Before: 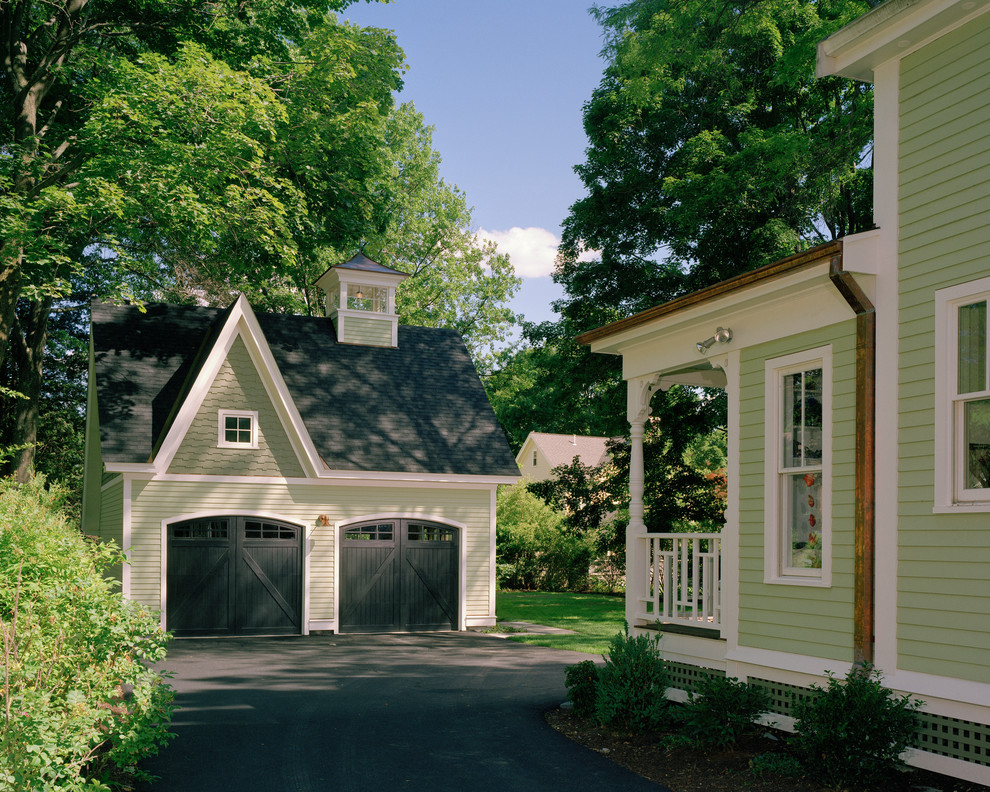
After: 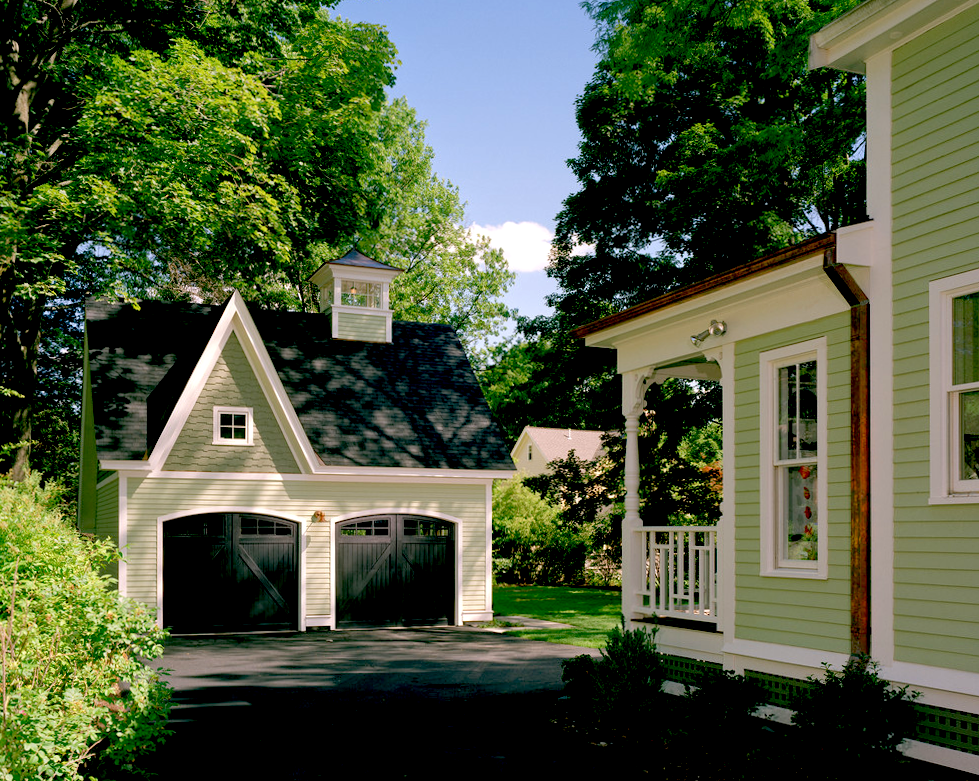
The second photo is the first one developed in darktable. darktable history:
rotate and perspective: rotation -0.45°, automatic cropping original format, crop left 0.008, crop right 0.992, crop top 0.012, crop bottom 0.988
exposure: black level correction 0.031, exposure 0.304 EV, compensate highlight preservation false
